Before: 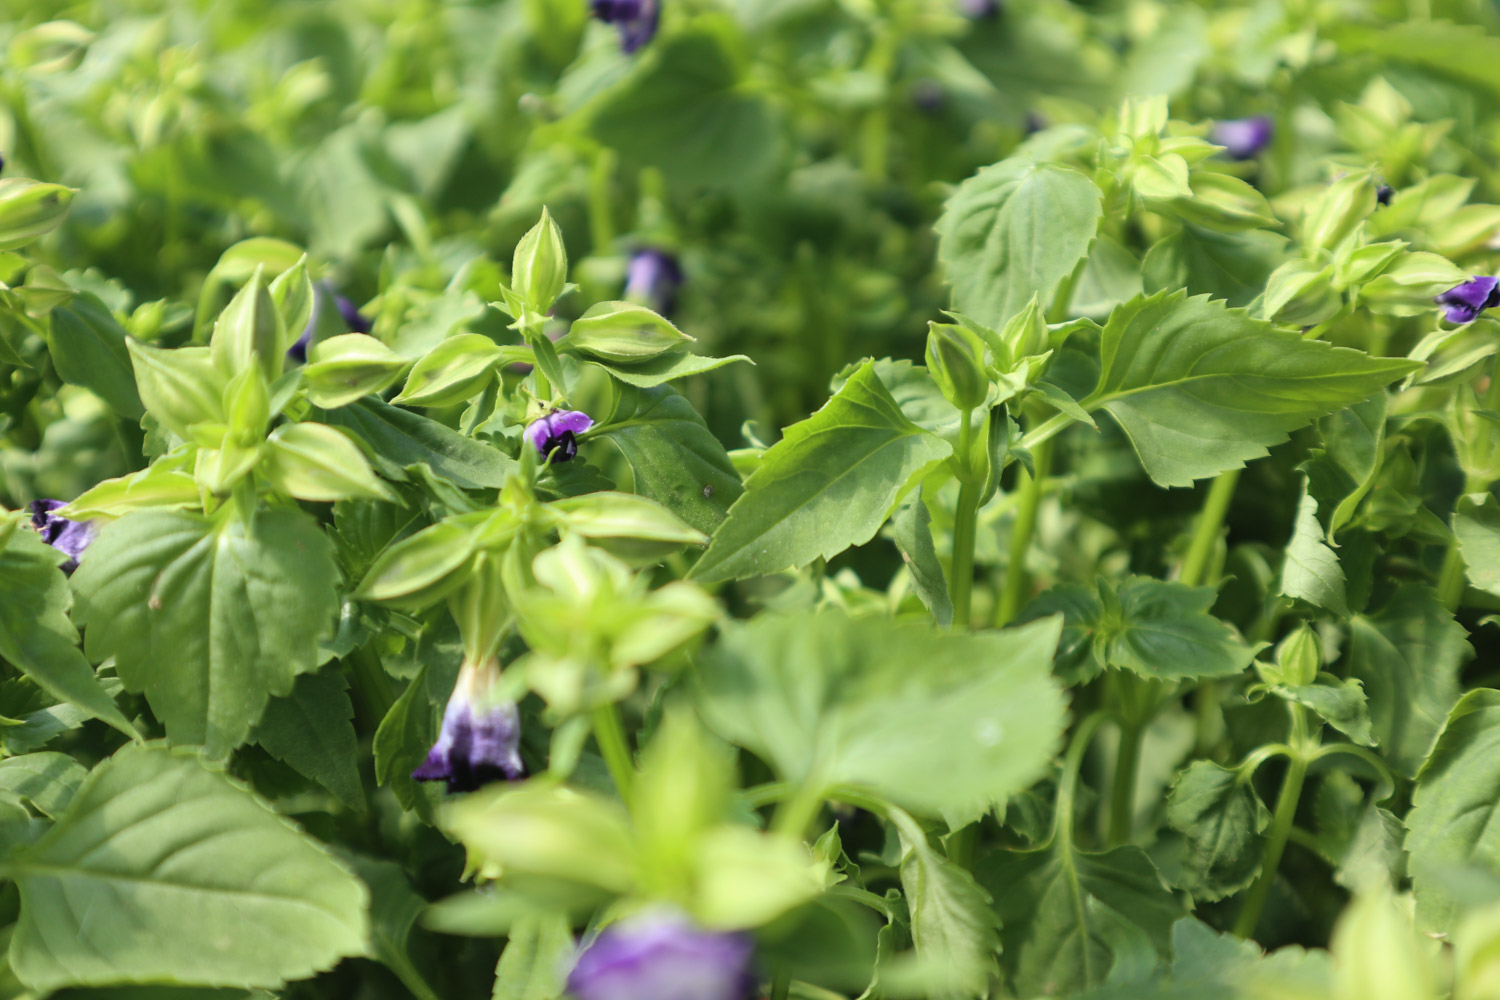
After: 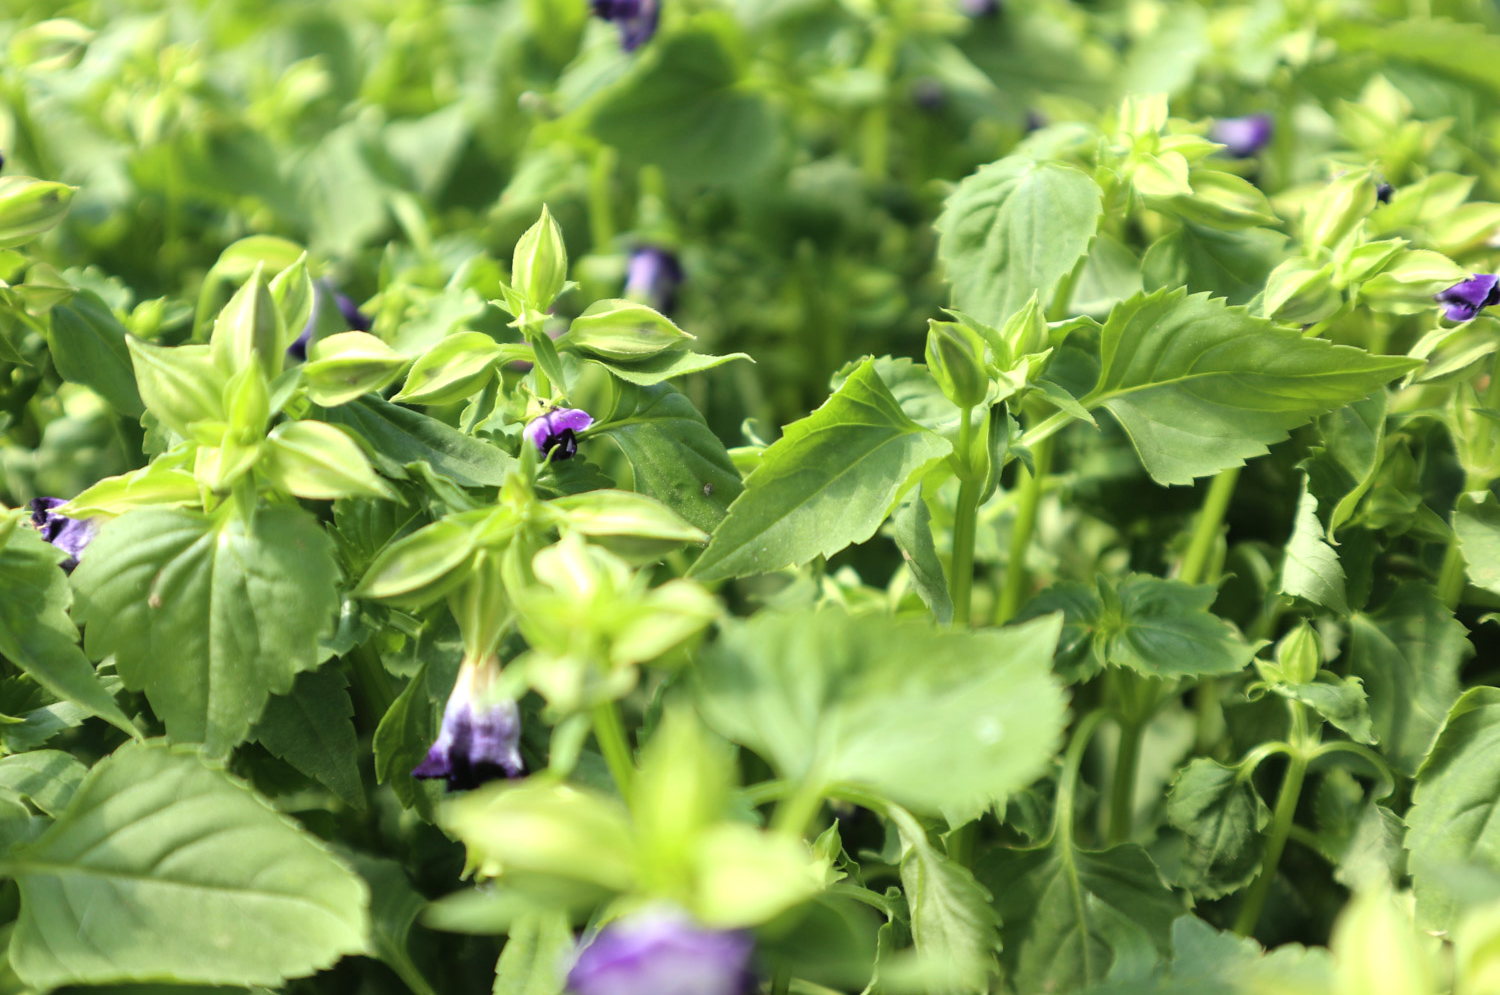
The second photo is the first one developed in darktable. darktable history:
shadows and highlights: radius 331.18, shadows 54.99, highlights -99.58, compress 94.54%, soften with gaussian
crop: top 0.242%, bottom 0.171%
tone equalizer: -8 EV -0.455 EV, -7 EV -0.401 EV, -6 EV -0.37 EV, -5 EV -0.228 EV, -3 EV 0.22 EV, -2 EV 0.354 EV, -1 EV 0.367 EV, +0 EV 0.444 EV, mask exposure compensation -0.498 EV
